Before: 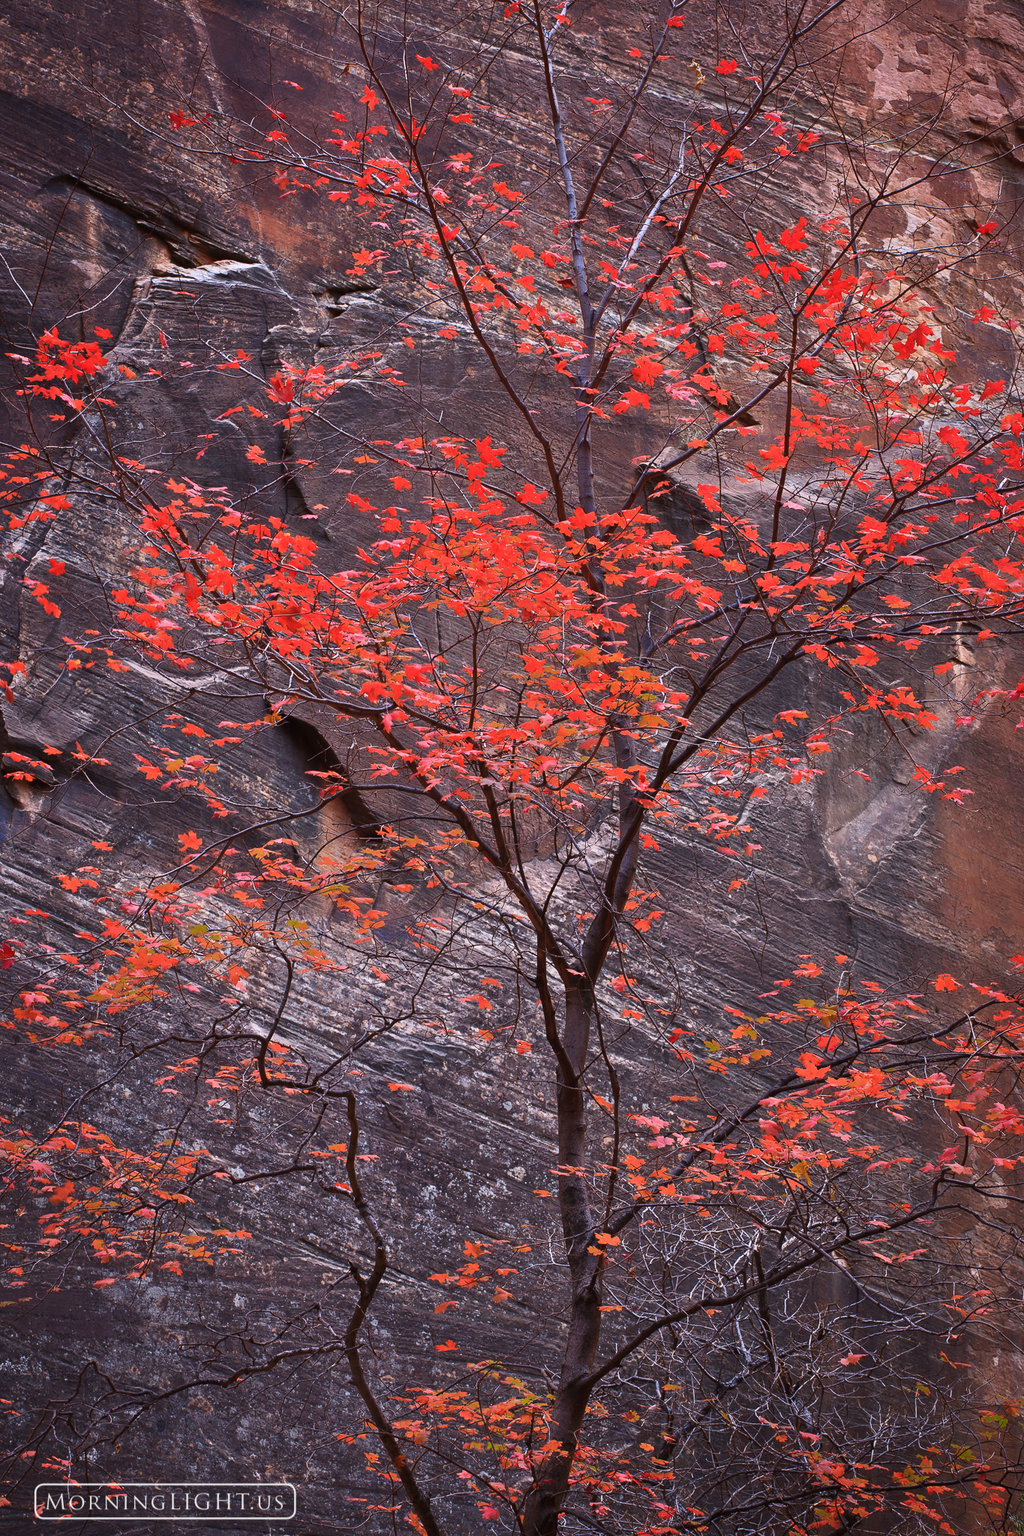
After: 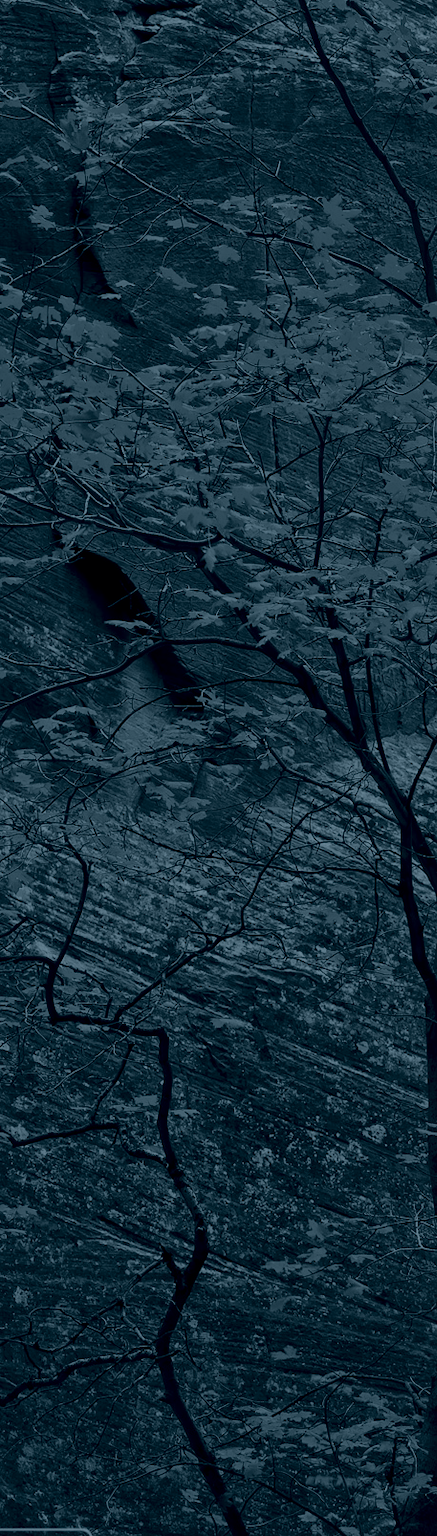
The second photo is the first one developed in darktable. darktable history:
crop and rotate: left 21.77%, top 18.528%, right 44.676%, bottom 2.997%
local contrast: mode bilateral grid, contrast 20, coarseness 50, detail 150%, midtone range 0.2
colorize: hue 194.4°, saturation 29%, source mix 61.75%, lightness 3.98%, version 1
